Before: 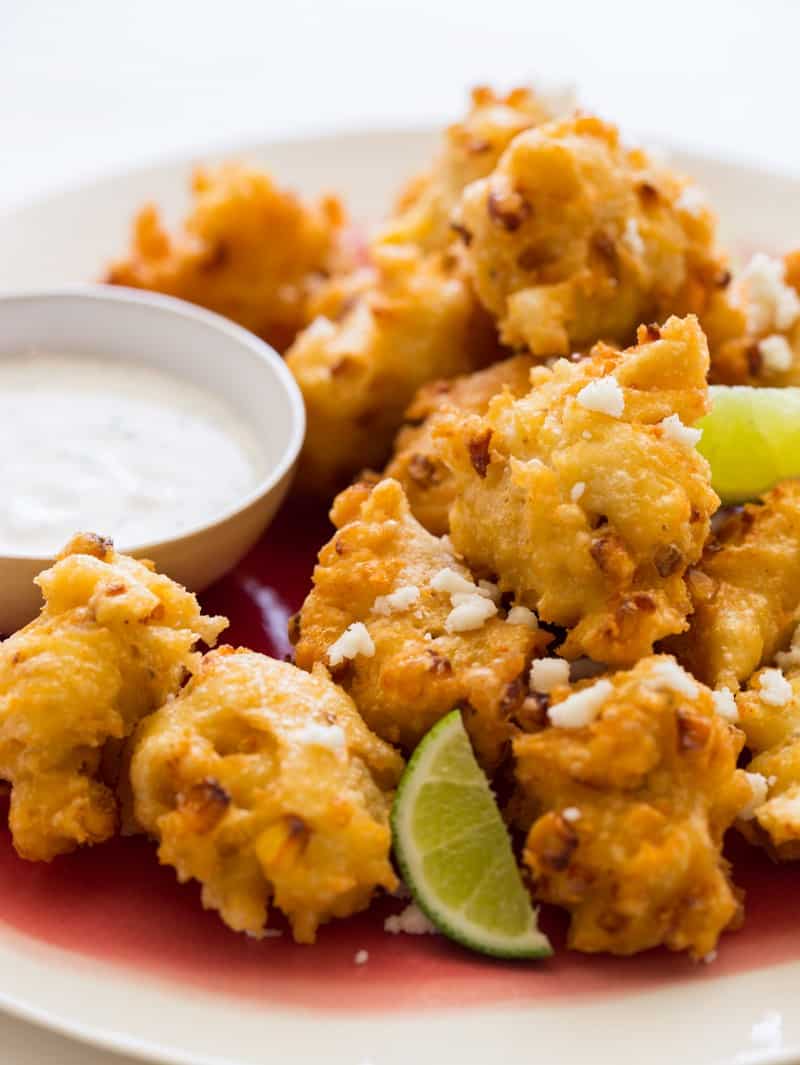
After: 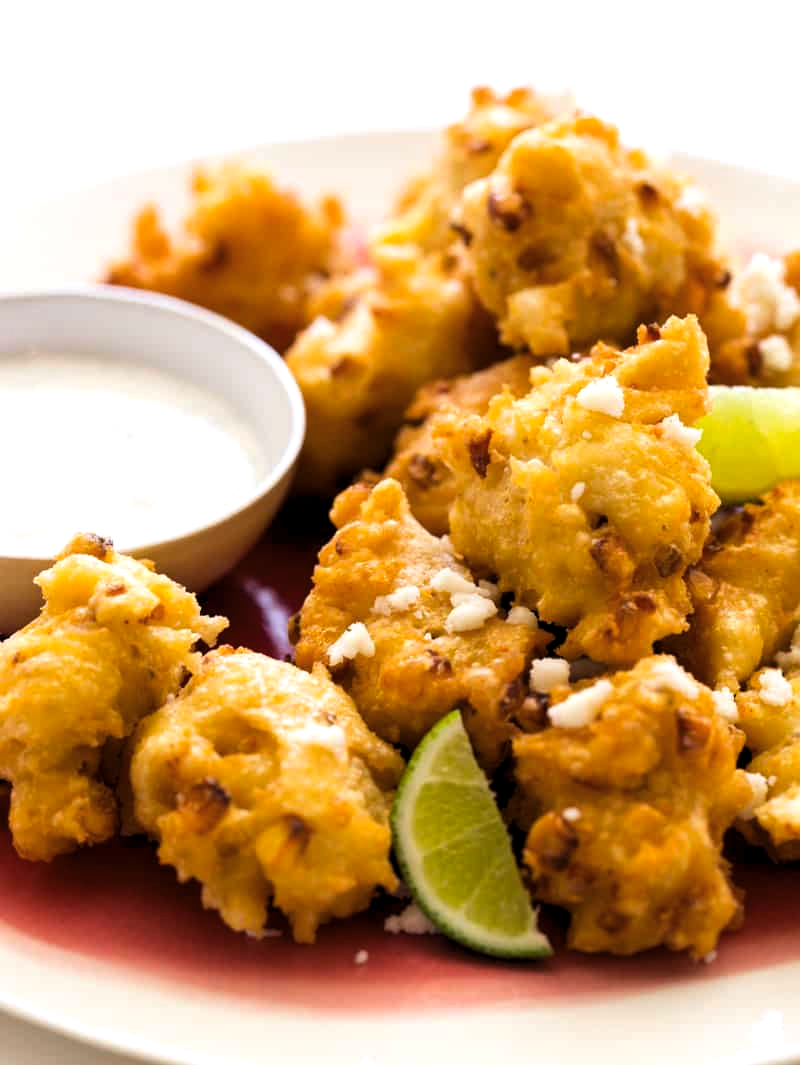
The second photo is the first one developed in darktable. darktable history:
levels: levels [0.052, 0.496, 0.908]
color balance rgb: power › hue 214.02°, perceptual saturation grading › global saturation 0.062%, global vibrance 20%
